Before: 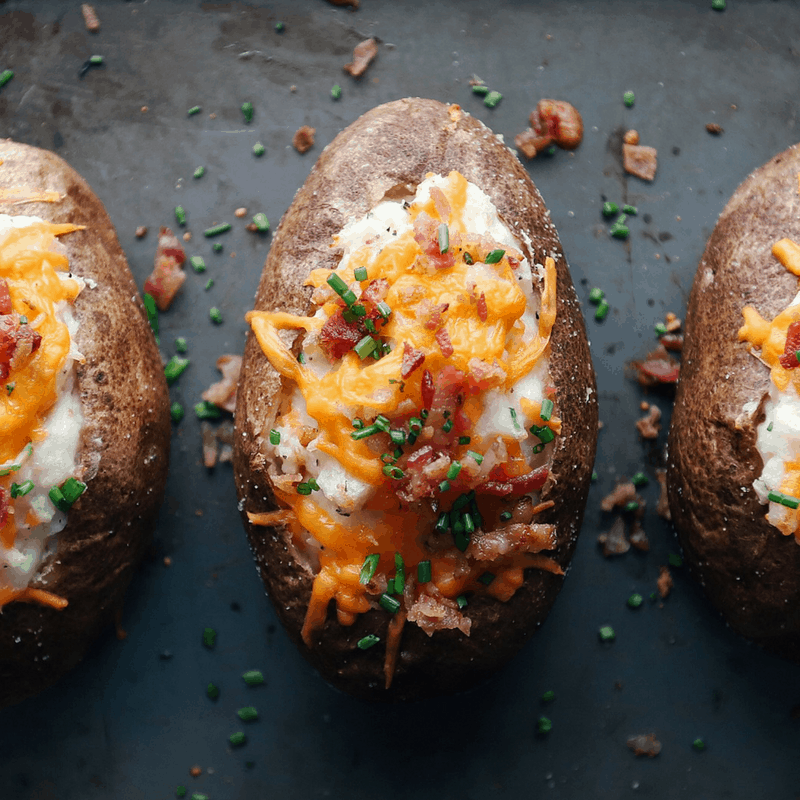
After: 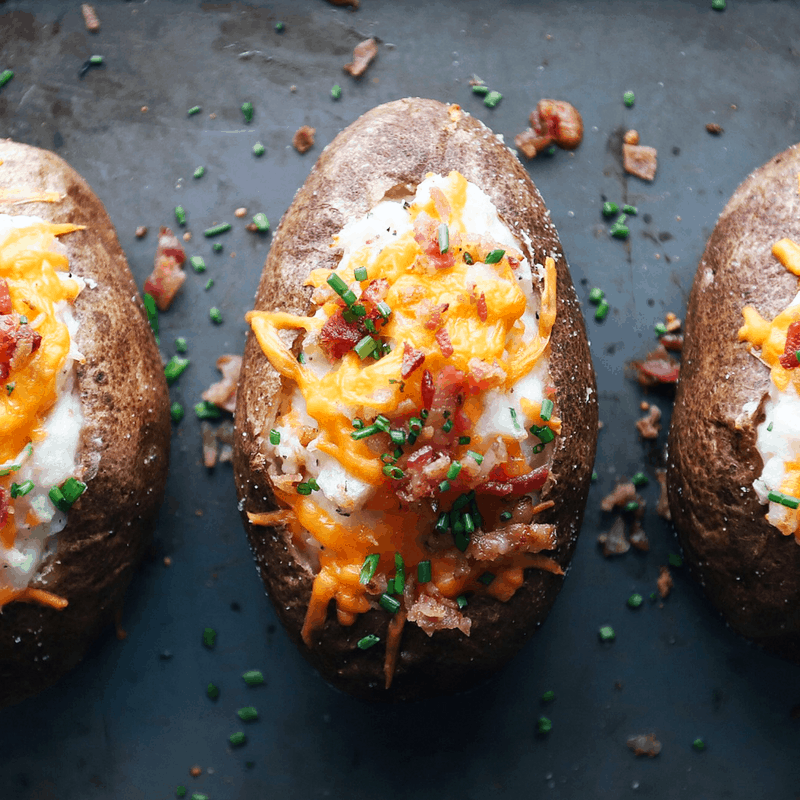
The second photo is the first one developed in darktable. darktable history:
white balance: red 0.967, blue 1.049
base curve: curves: ch0 [(0, 0) (0.688, 0.865) (1, 1)], preserve colors none
